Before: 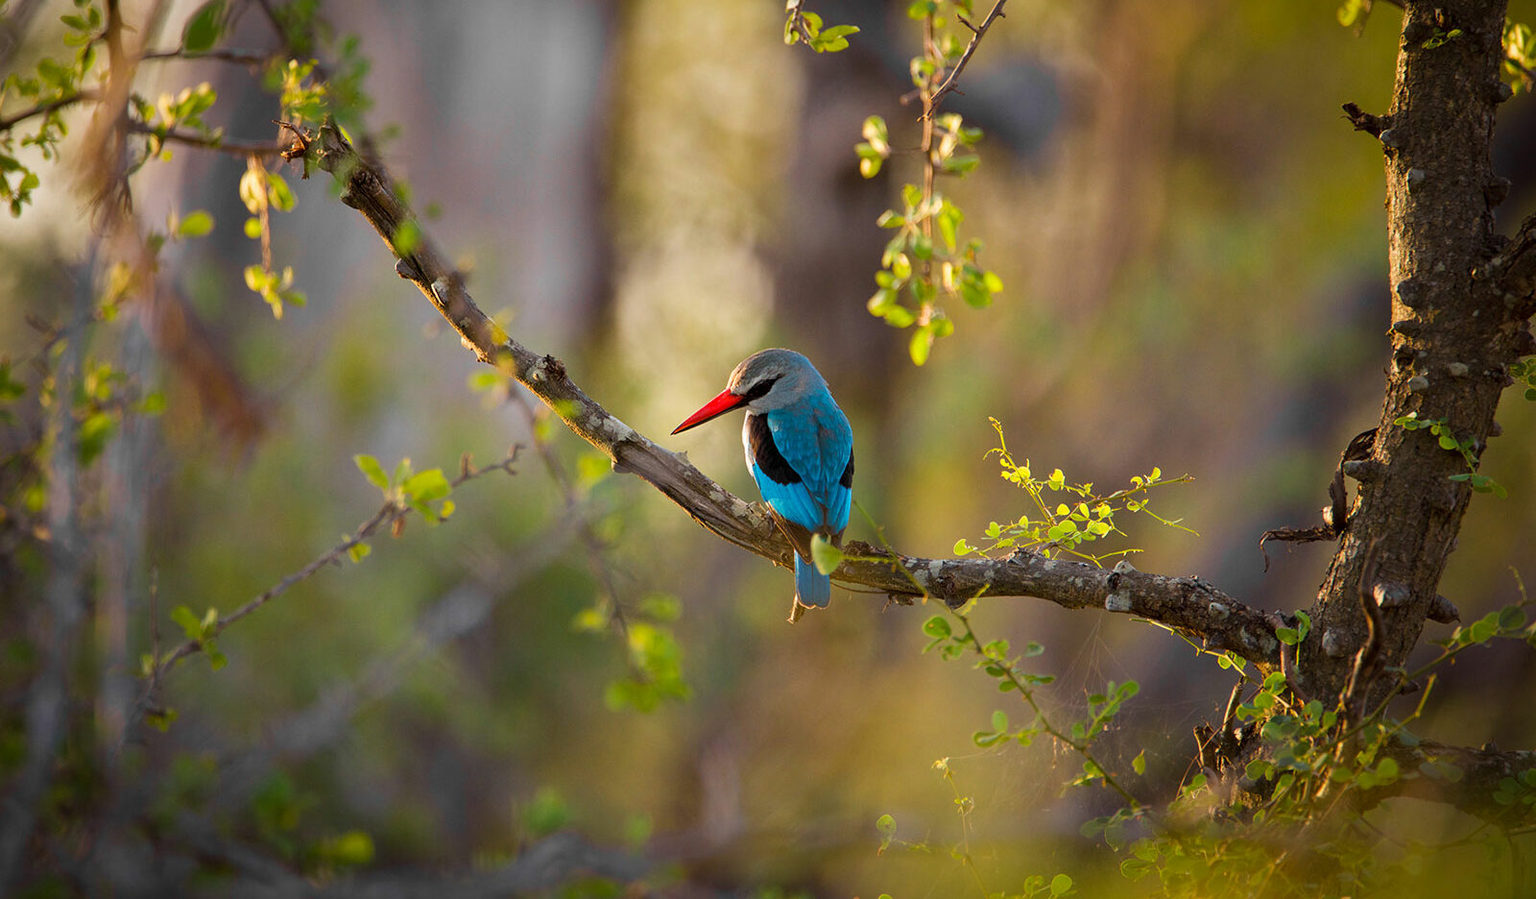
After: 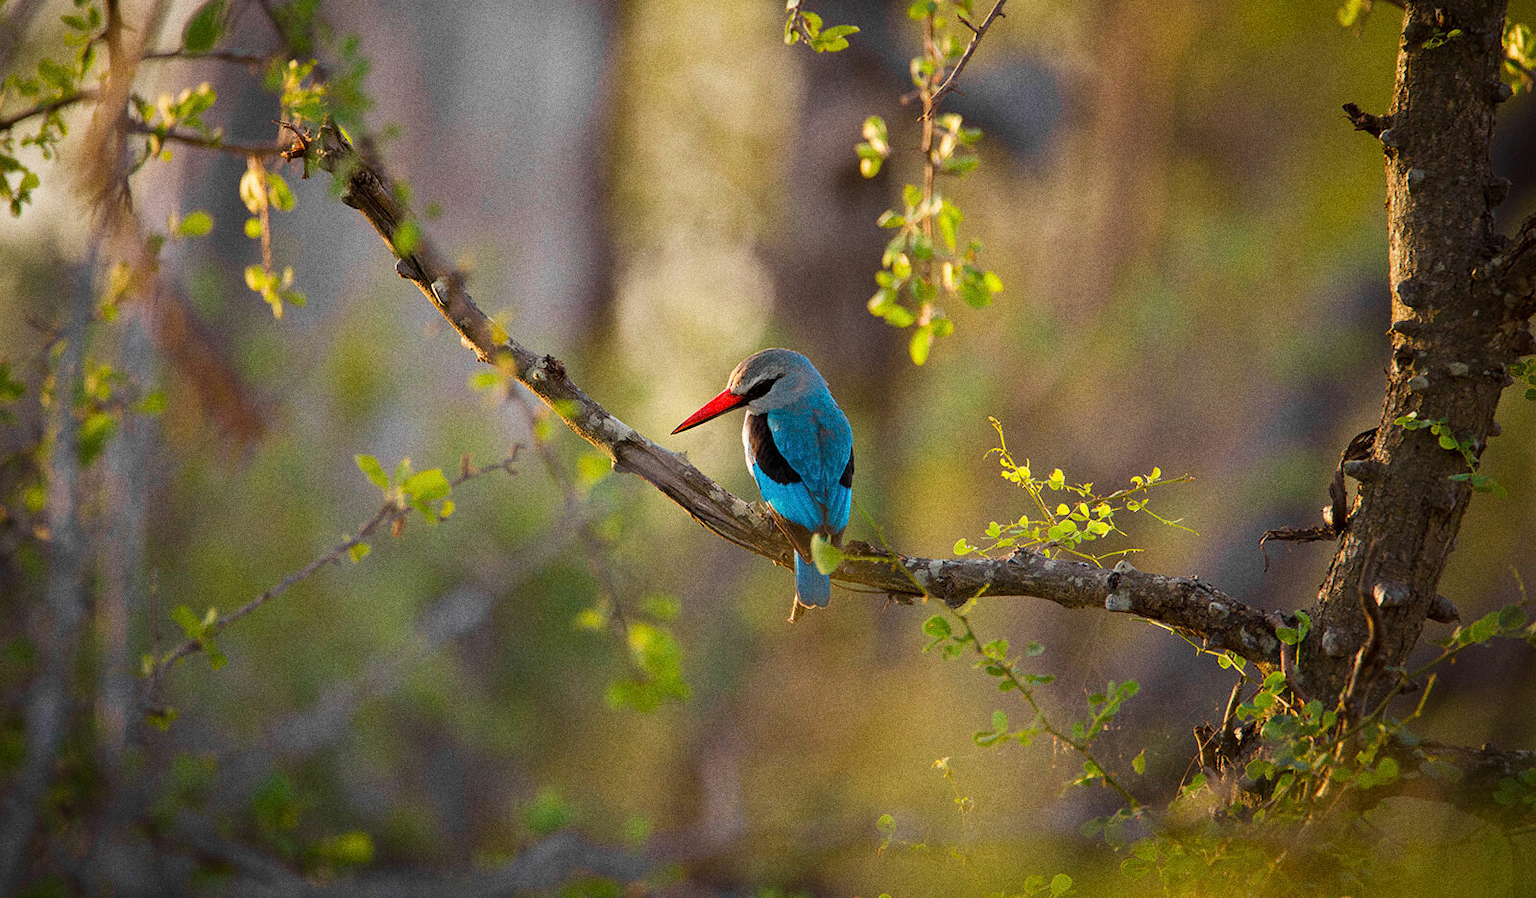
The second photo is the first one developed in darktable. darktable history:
grain: coarseness 0.09 ISO, strength 40%
color balance: on, module defaults
